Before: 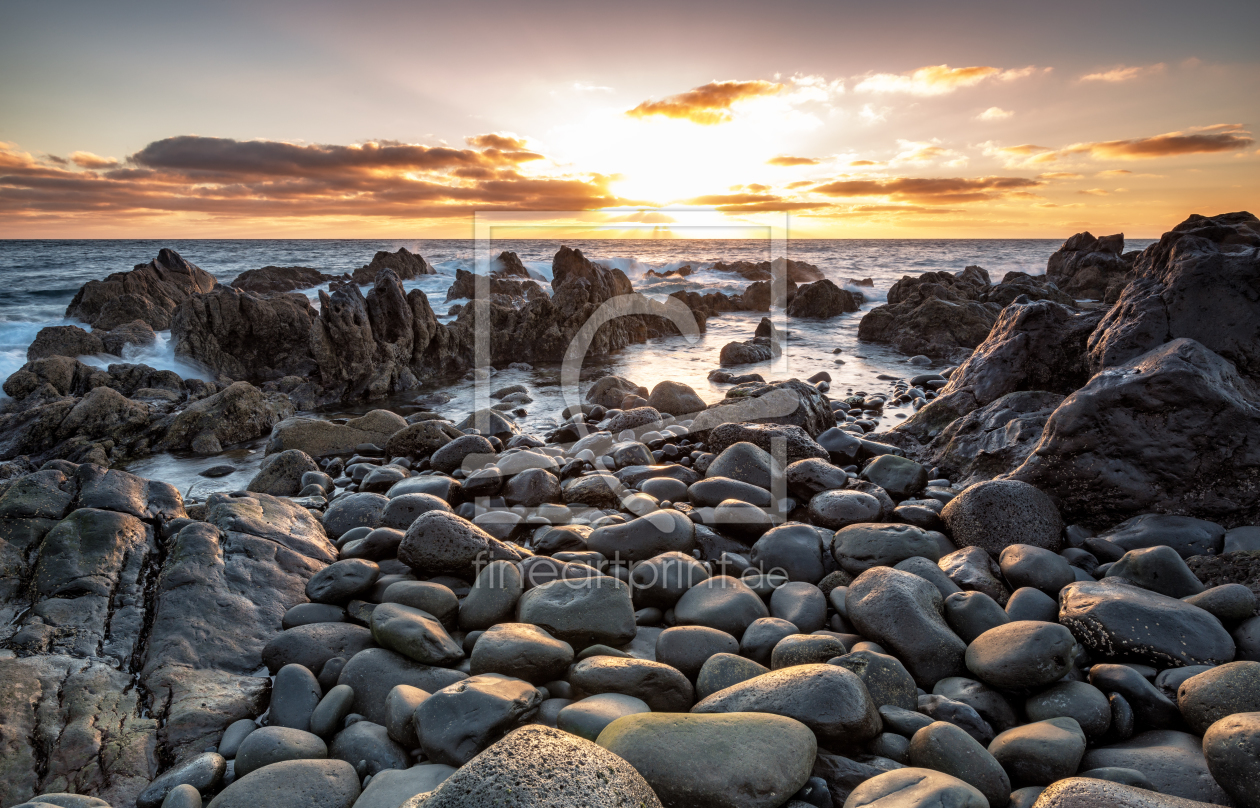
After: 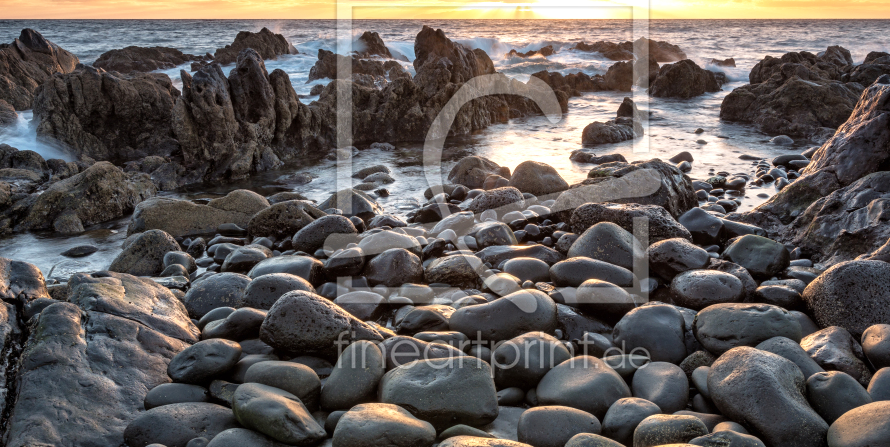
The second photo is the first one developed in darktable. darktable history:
crop: left 11.019%, top 27.308%, right 18.313%, bottom 17.314%
exposure: exposure 0.202 EV, compensate highlight preservation false
